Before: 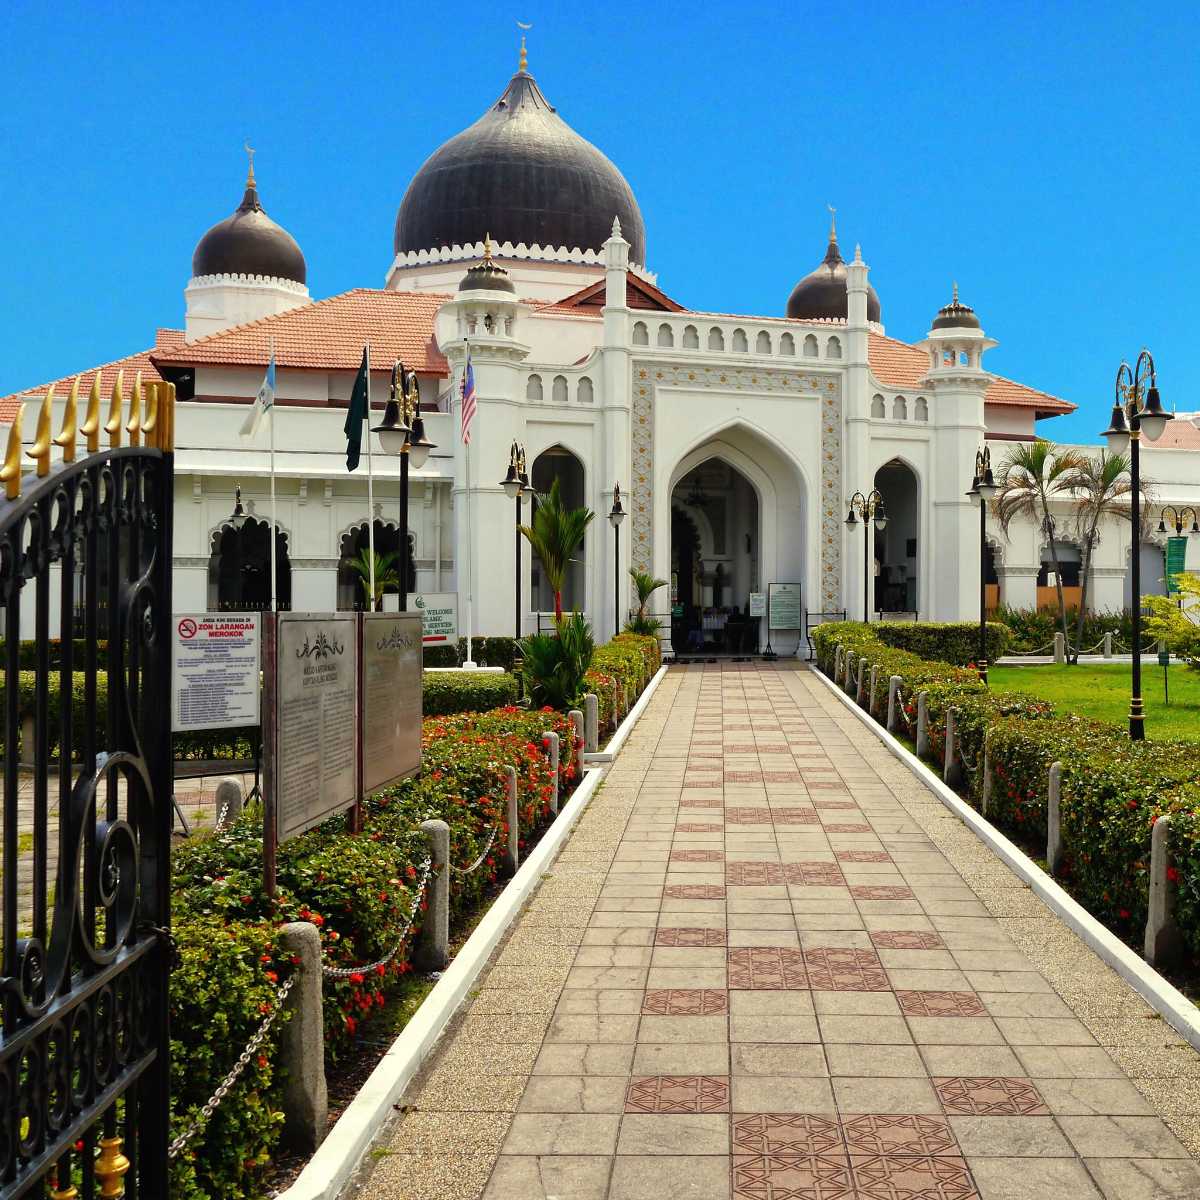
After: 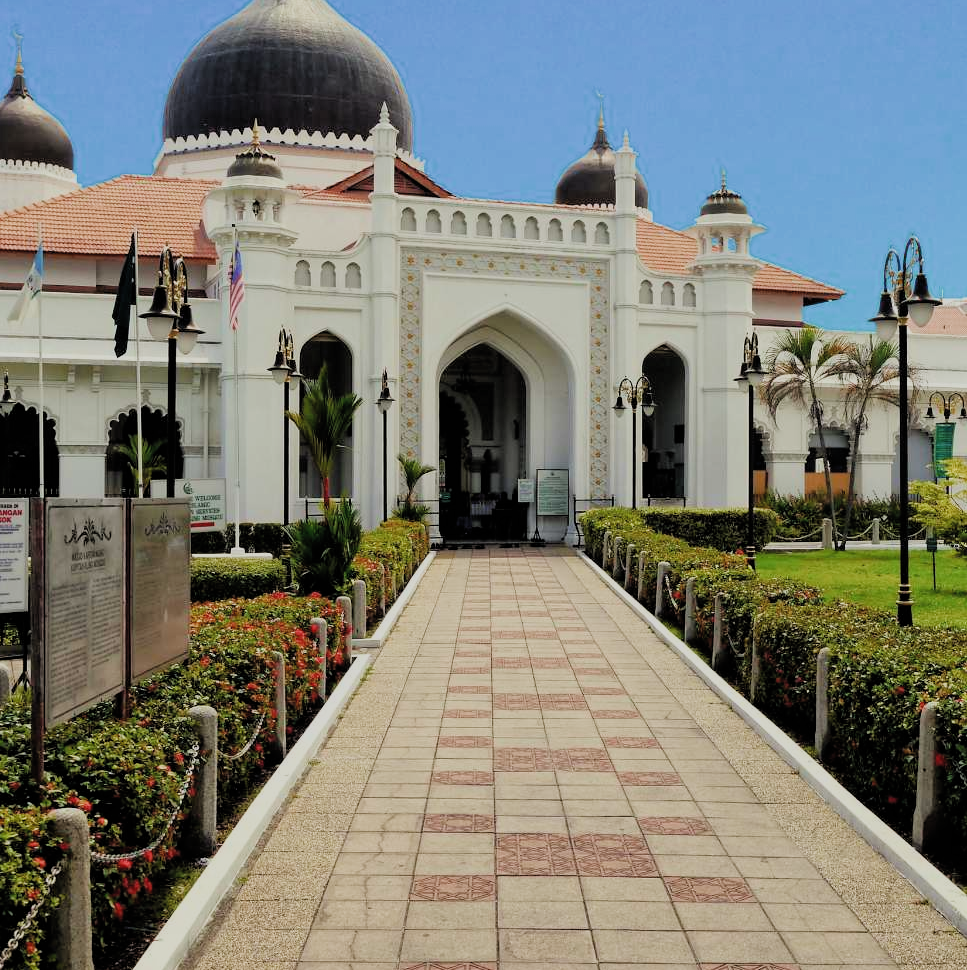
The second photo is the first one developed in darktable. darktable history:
crop: left 19.353%, top 9.555%, right 0%, bottom 9.57%
filmic rgb: black relative exposure -6.63 EV, white relative exposure 4.56 EV, hardness 3.23, color science v4 (2020)
